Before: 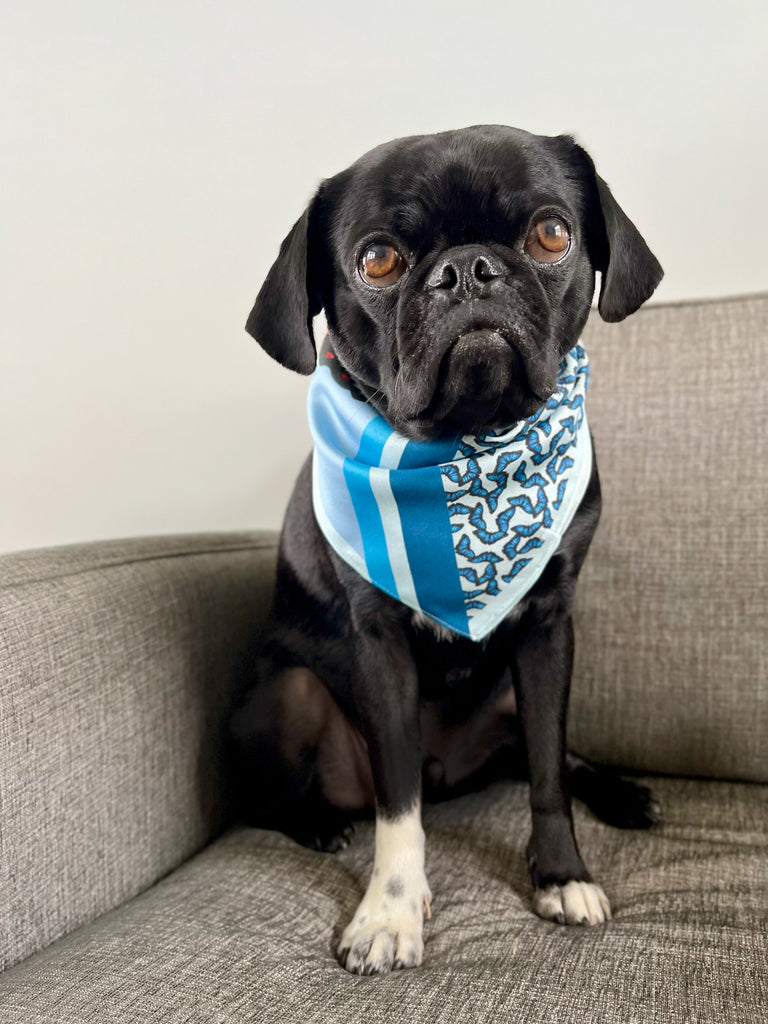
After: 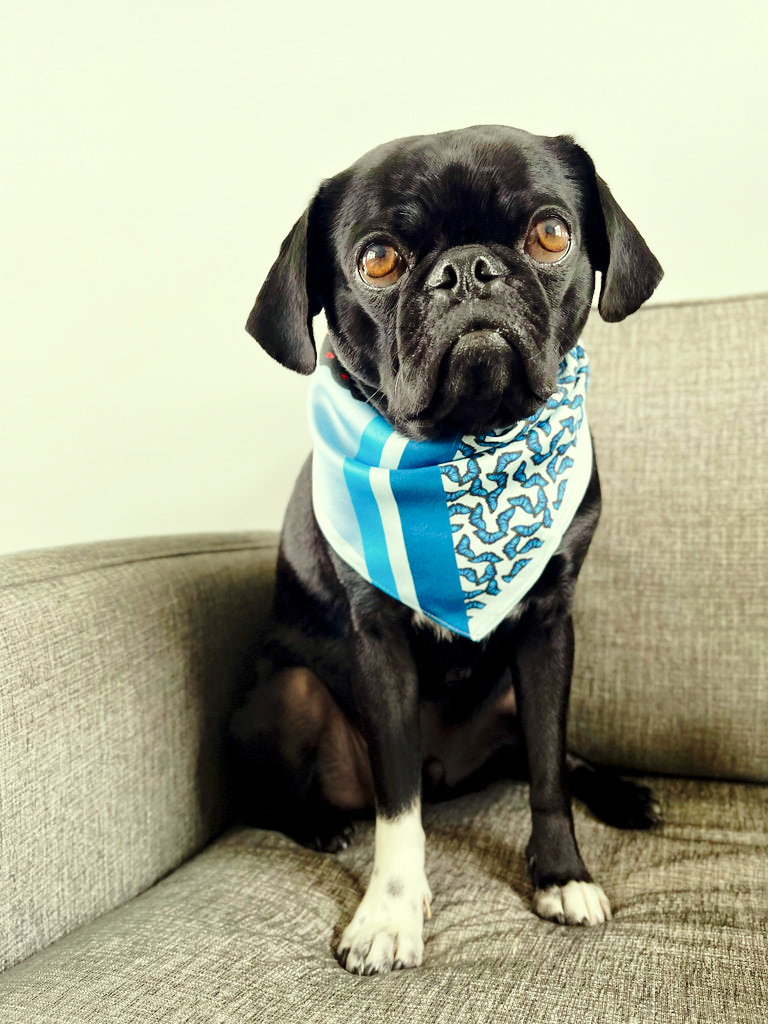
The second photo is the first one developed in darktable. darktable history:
shadows and highlights: shadows 8.36, white point adjustment 1.04, highlights -39.91
base curve: curves: ch0 [(0, 0) (0.028, 0.03) (0.121, 0.232) (0.46, 0.748) (0.859, 0.968) (1, 1)], preserve colors none
color correction: highlights a* -5.71, highlights b* 11.33
